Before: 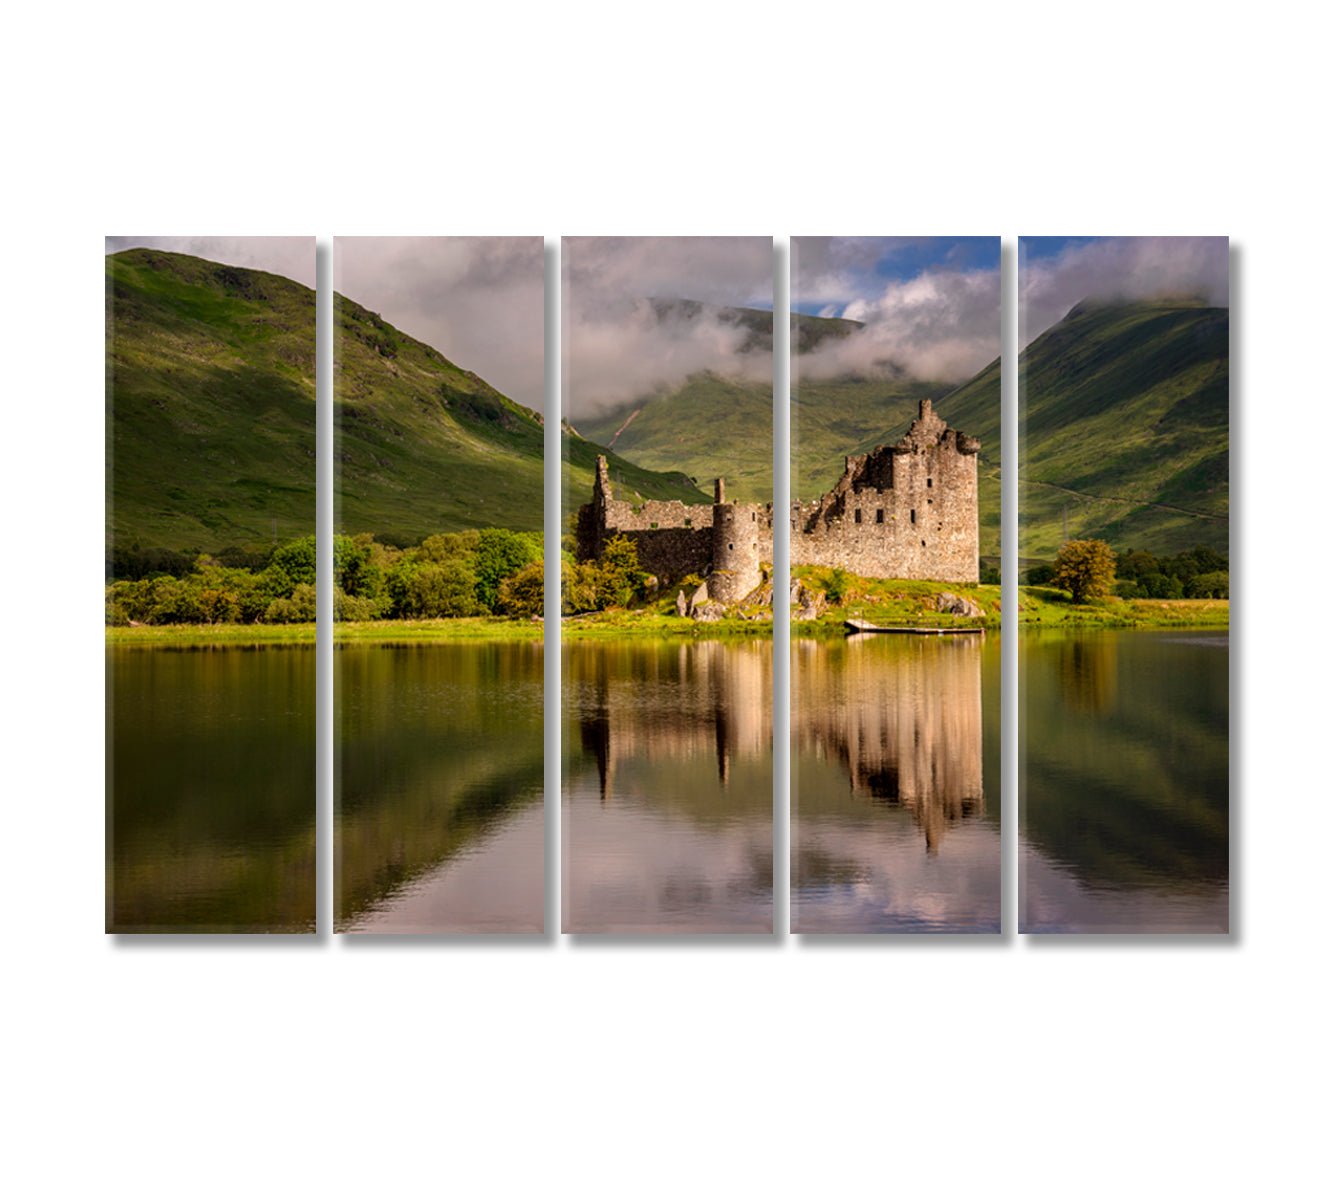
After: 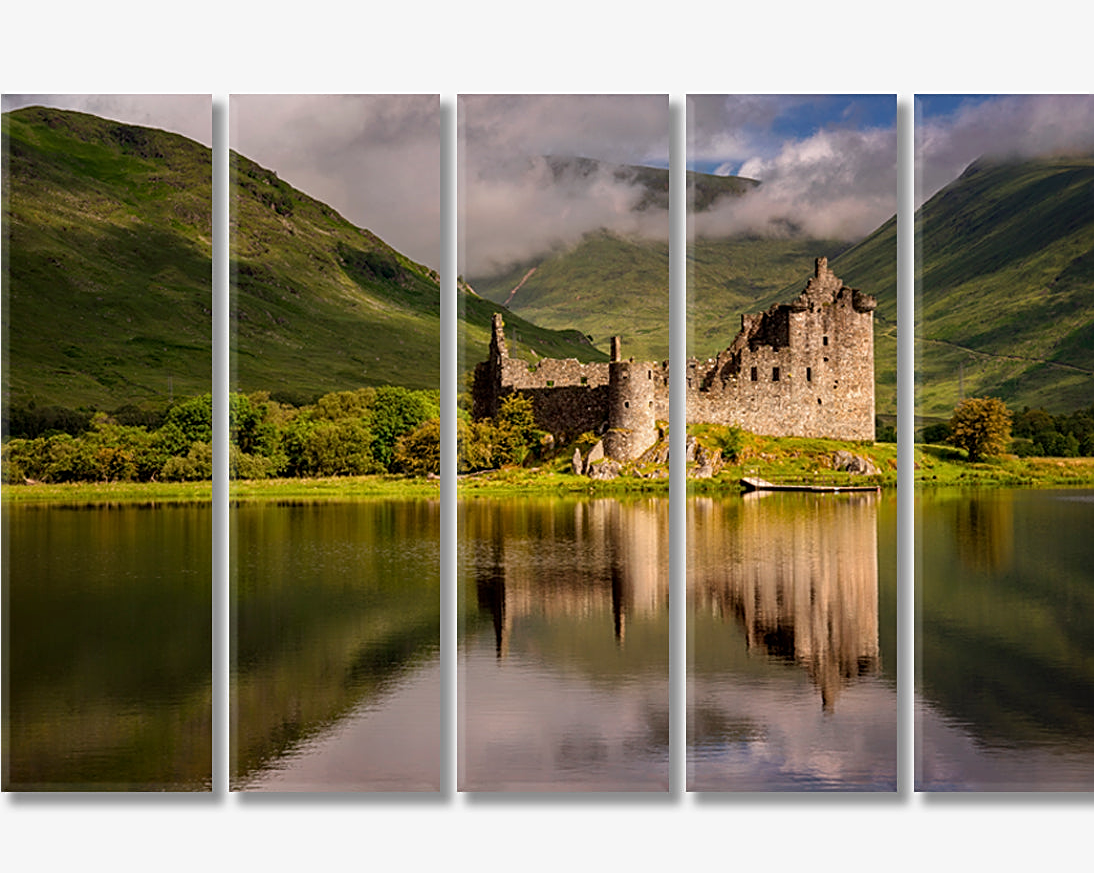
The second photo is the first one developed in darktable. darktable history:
exposure: exposure -0.116 EV, compensate exposure bias true, compensate highlight preservation false
crop: left 7.856%, top 11.836%, right 10.12%, bottom 15.387%
sharpen: on, module defaults
